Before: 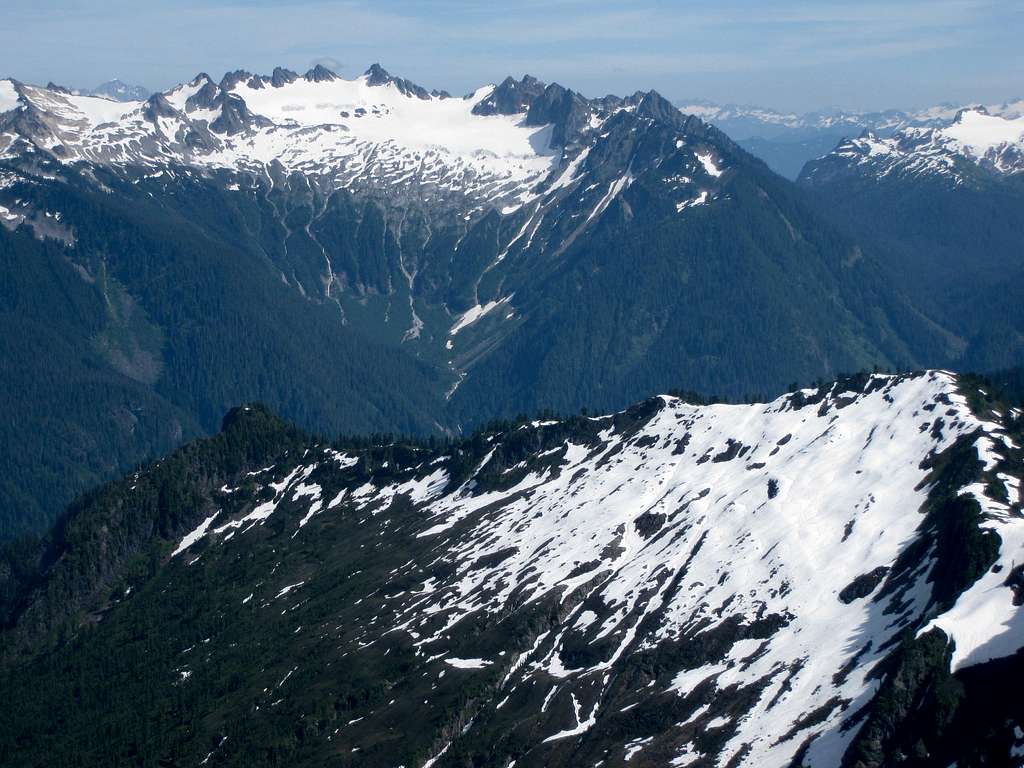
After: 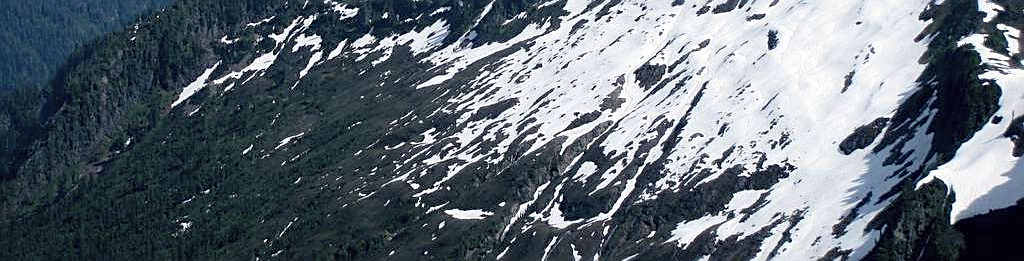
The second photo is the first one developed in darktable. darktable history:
contrast brightness saturation: brightness 0.148
sharpen: on, module defaults
crop and rotate: top 58.561%, bottom 7.331%
